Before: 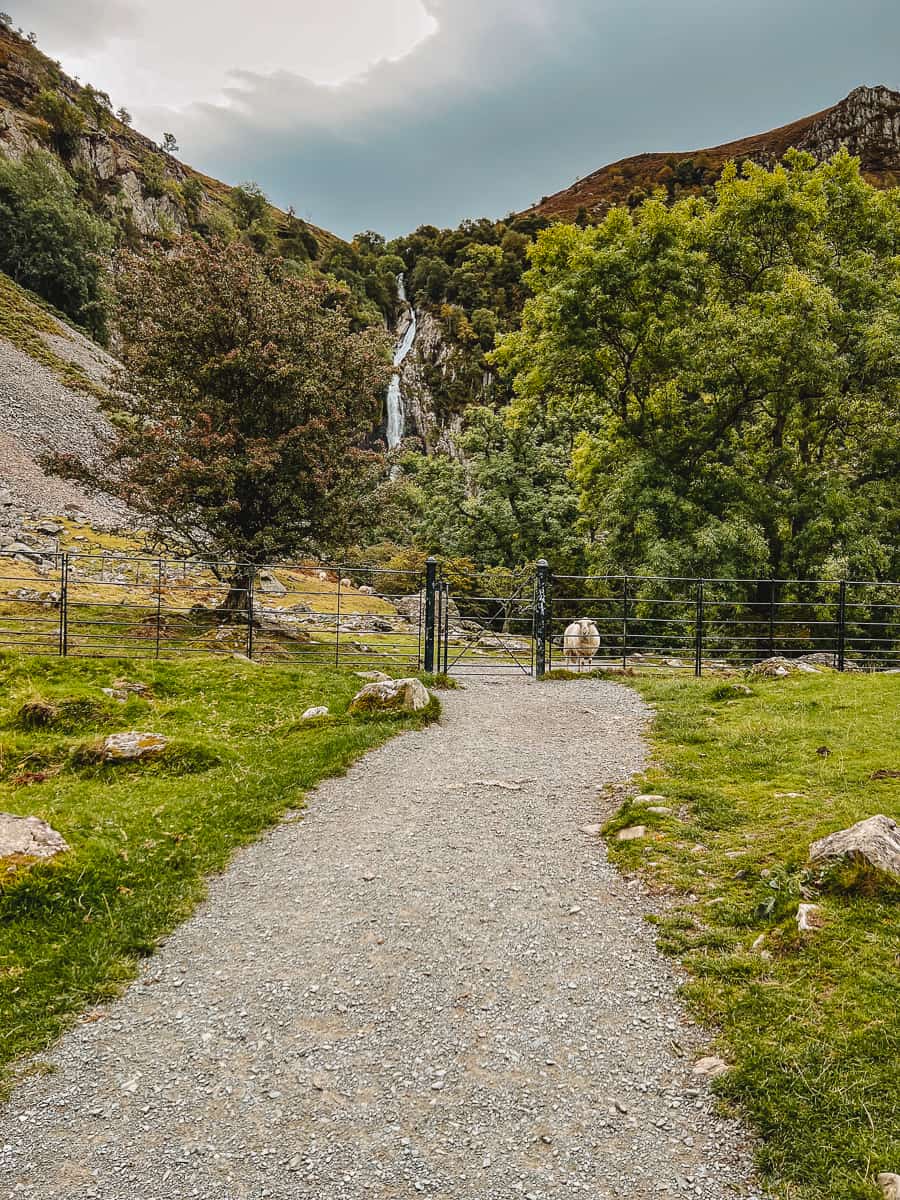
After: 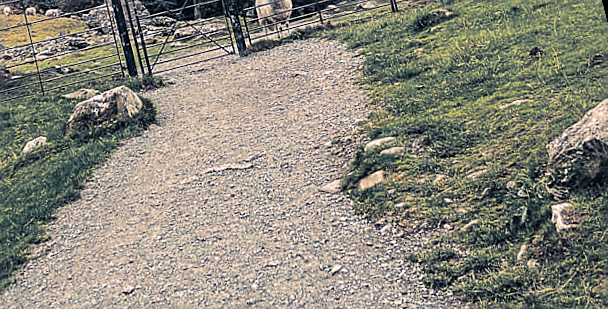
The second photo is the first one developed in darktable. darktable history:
rotate and perspective: rotation -14.8°, crop left 0.1, crop right 0.903, crop top 0.25, crop bottom 0.748
crop and rotate: left 35.509%, top 50.238%, bottom 4.934%
sharpen: on, module defaults
split-toning: shadows › hue 226.8°, shadows › saturation 0.56, highlights › hue 28.8°, balance -40, compress 0%
